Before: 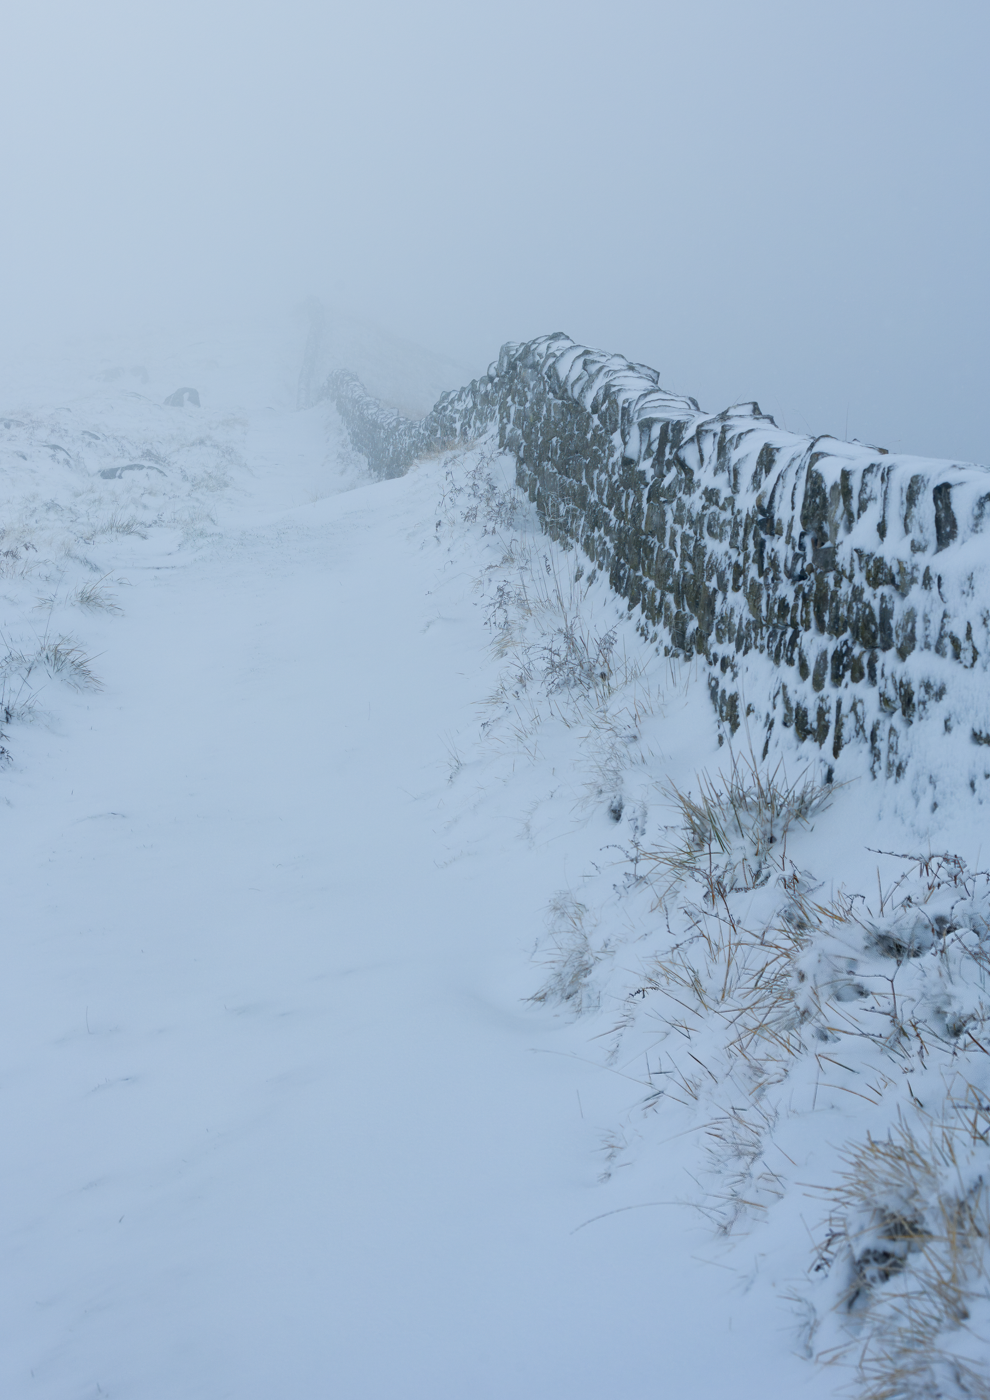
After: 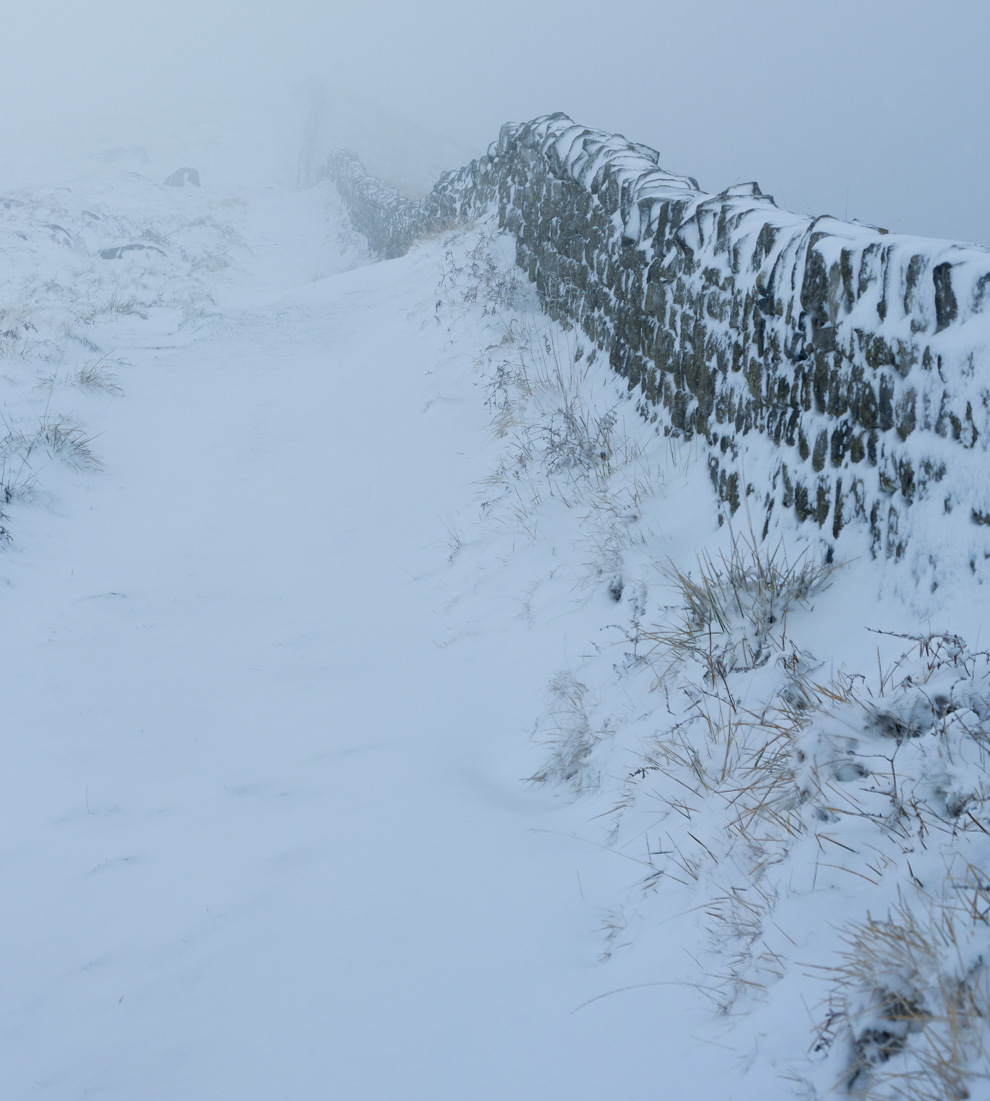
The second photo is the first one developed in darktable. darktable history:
exposure: black level correction 0.001, compensate exposure bias true, compensate highlight preservation false
crop and rotate: top 15.849%, bottom 5.45%
